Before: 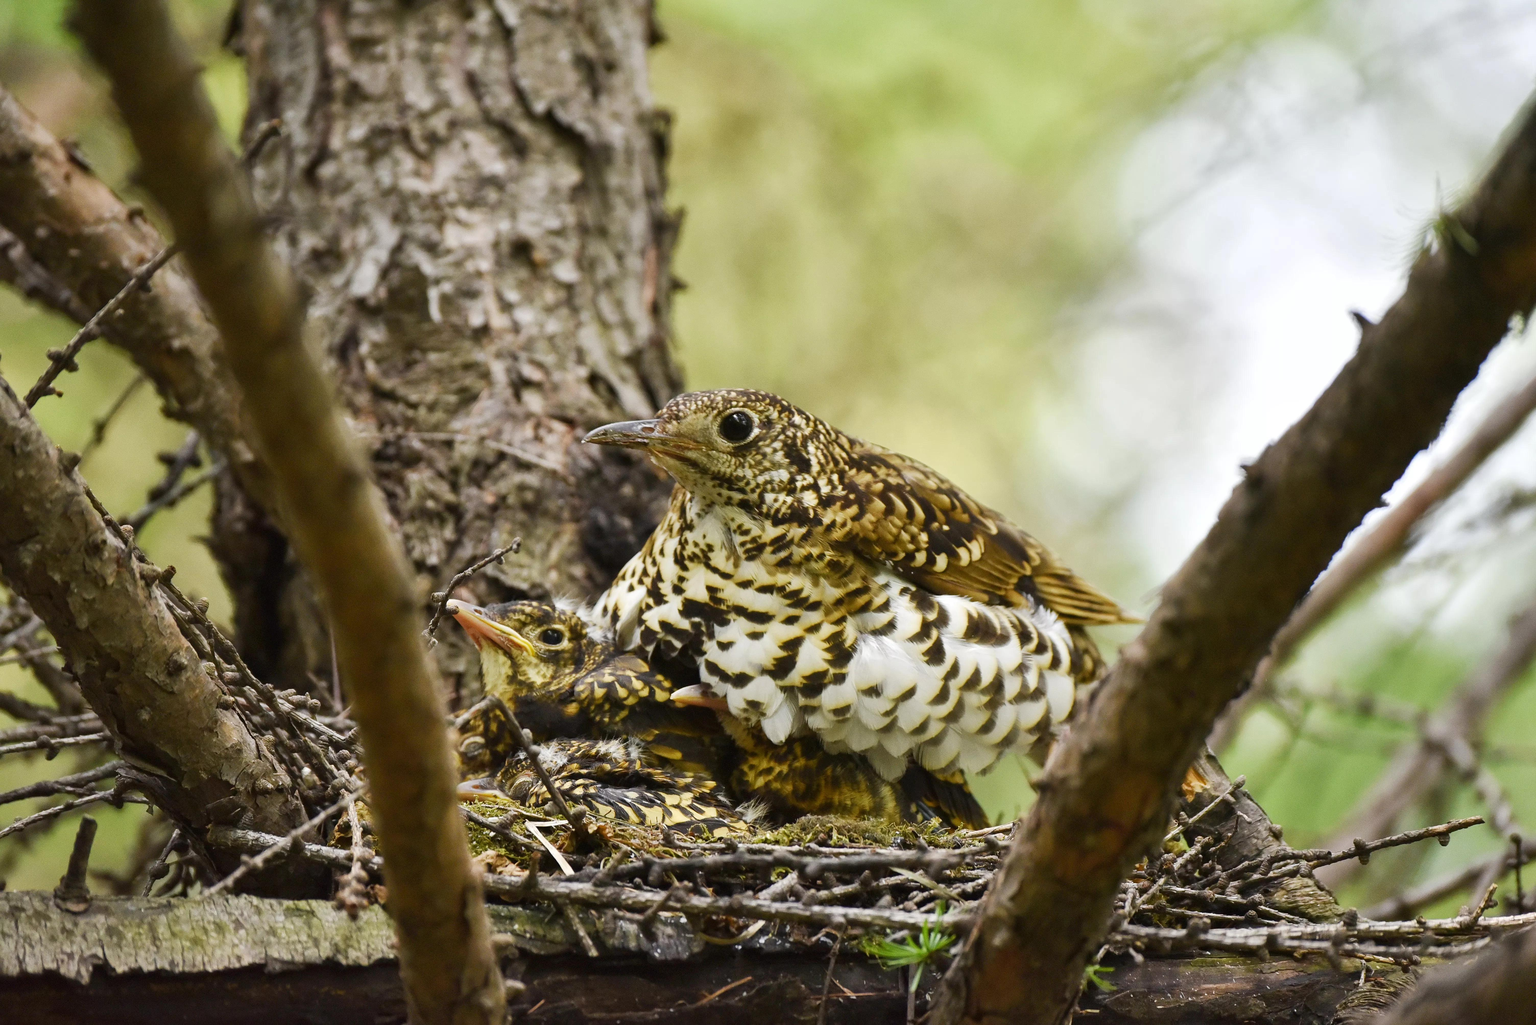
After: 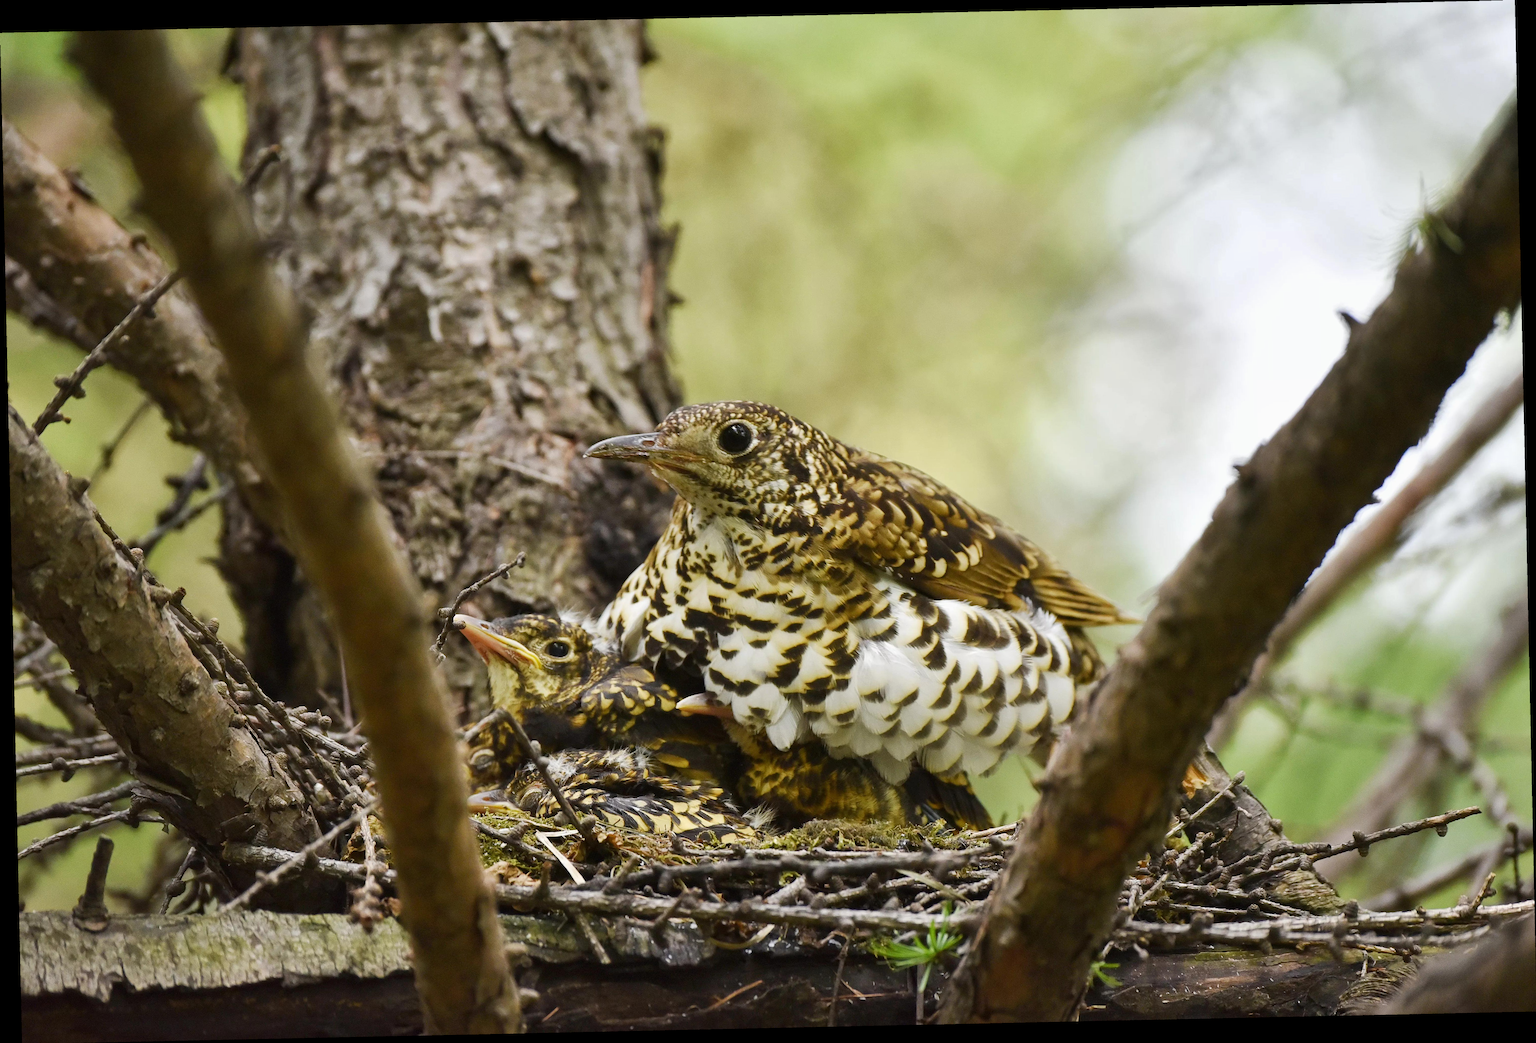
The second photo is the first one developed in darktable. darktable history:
exposure: exposure -0.048 EV, compensate highlight preservation false
rotate and perspective: rotation -1.24°, automatic cropping off
